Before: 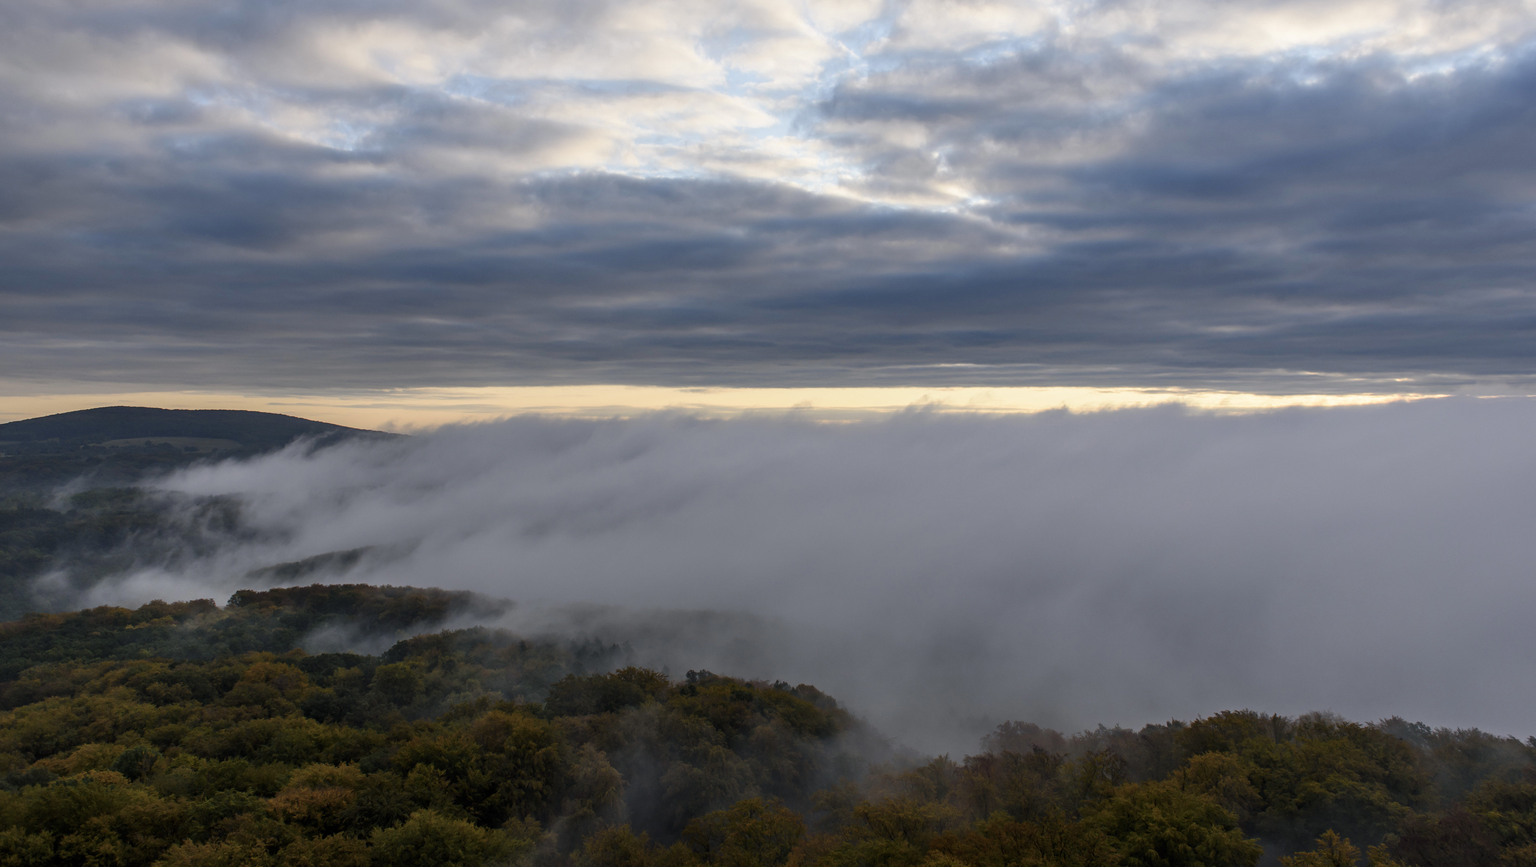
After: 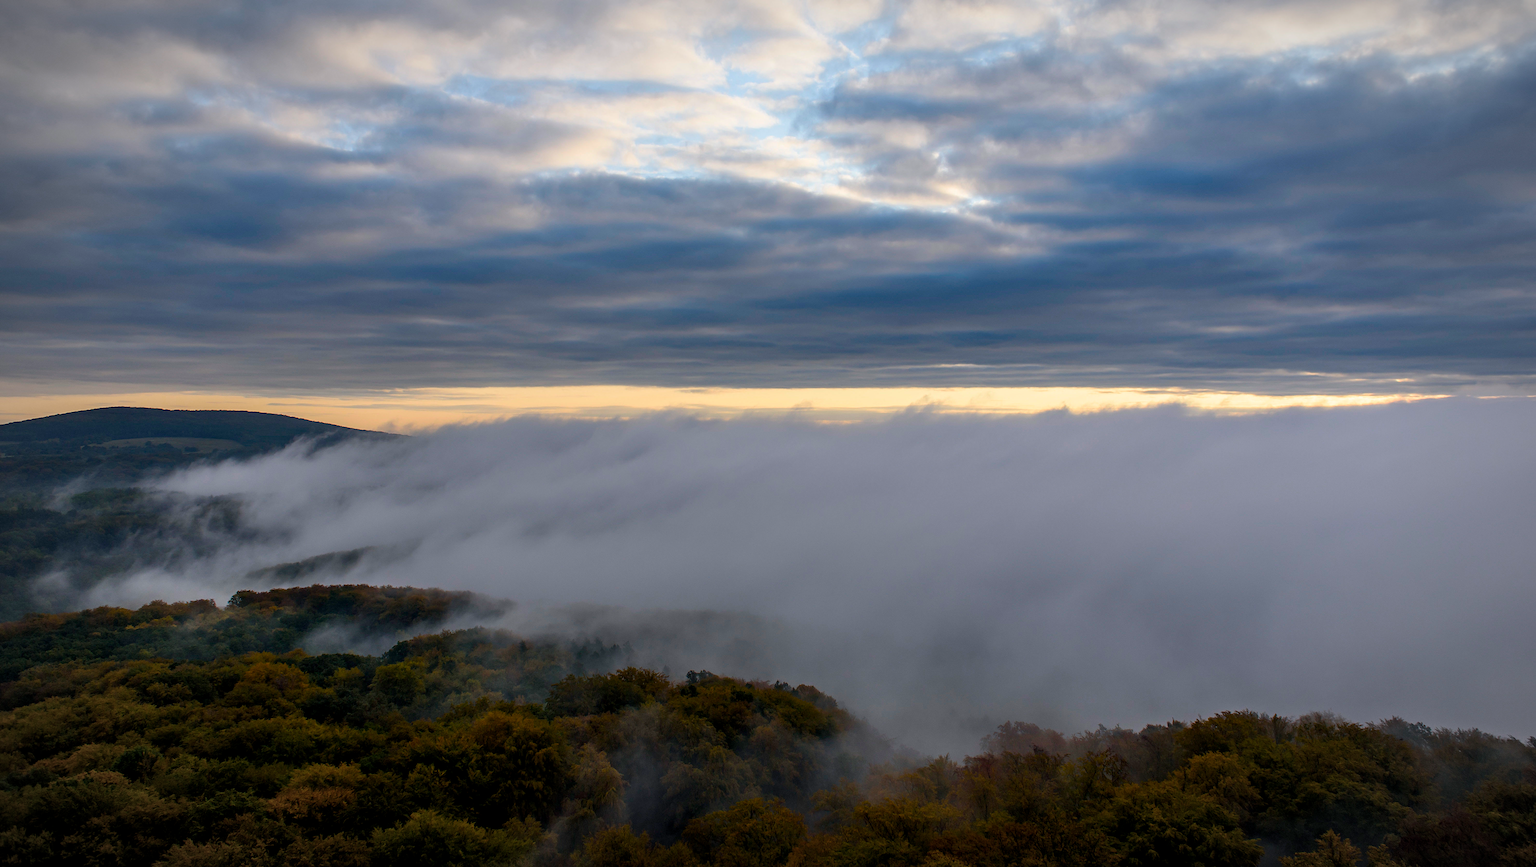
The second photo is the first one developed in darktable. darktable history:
vignetting: fall-off radius 69.1%, automatic ratio true
color balance rgb: global offset › luminance -0.308%, global offset › hue 262.7°, perceptual saturation grading › global saturation 24.962%, global vibrance 20%
sharpen: on, module defaults
